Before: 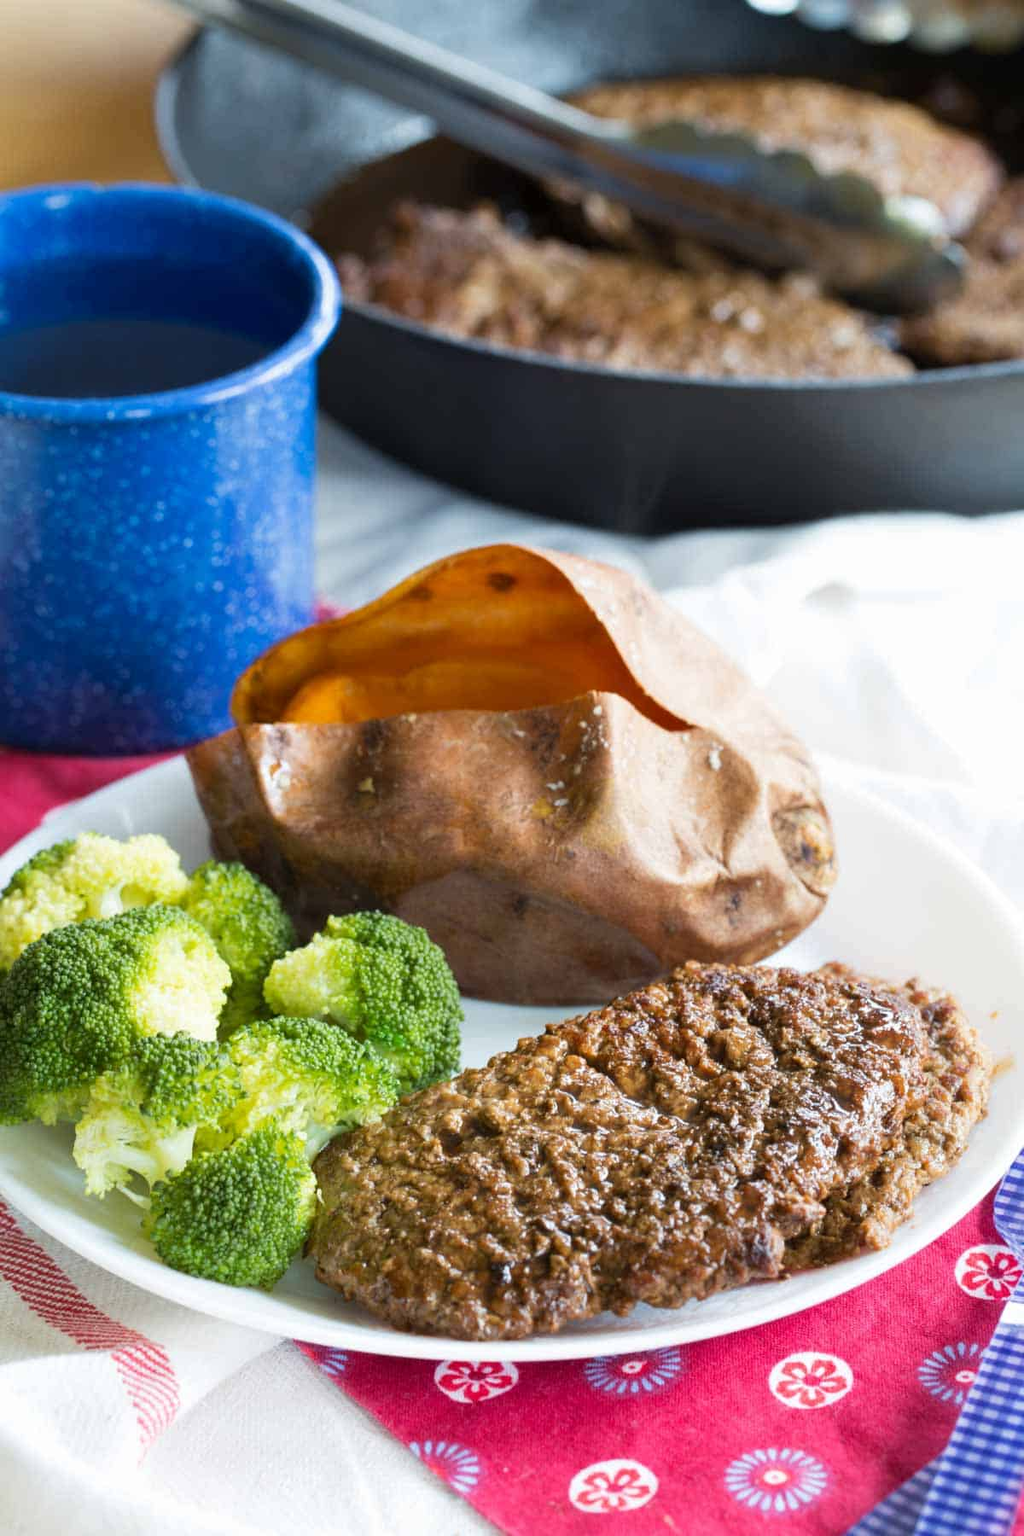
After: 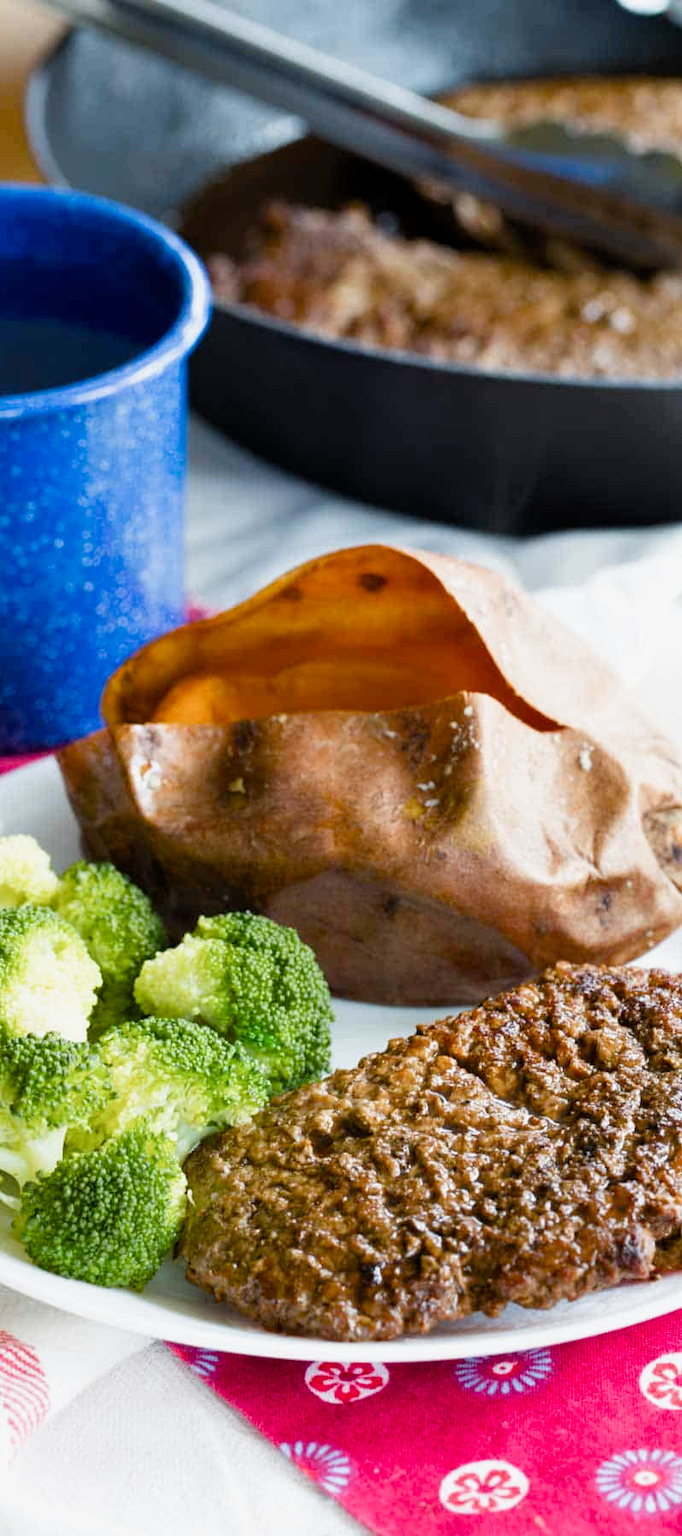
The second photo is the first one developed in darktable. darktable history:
crop and rotate: left 12.673%, right 20.66%
color balance rgb: perceptual saturation grading › global saturation 20%, perceptual saturation grading › highlights -25%, perceptual saturation grading › shadows 50%, global vibrance -25%
filmic rgb: black relative exposure -12.8 EV, white relative exposure 2.8 EV, threshold 3 EV, target black luminance 0%, hardness 8.54, latitude 70.41%, contrast 1.133, shadows ↔ highlights balance -0.395%, color science v4 (2020), enable highlight reconstruction true
